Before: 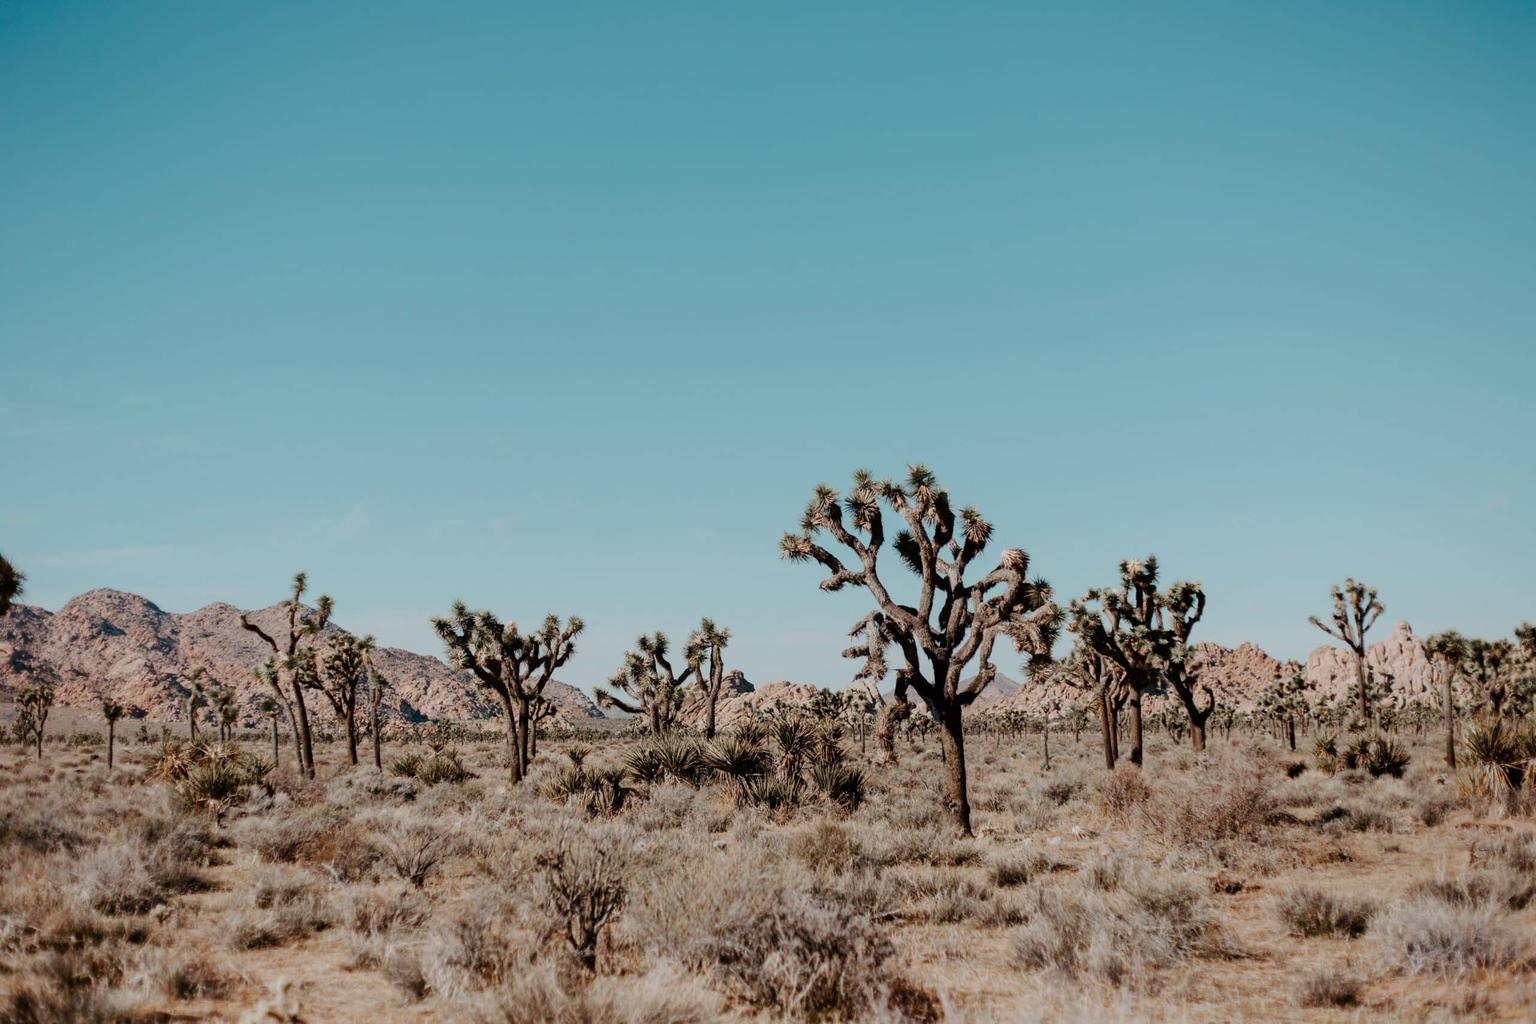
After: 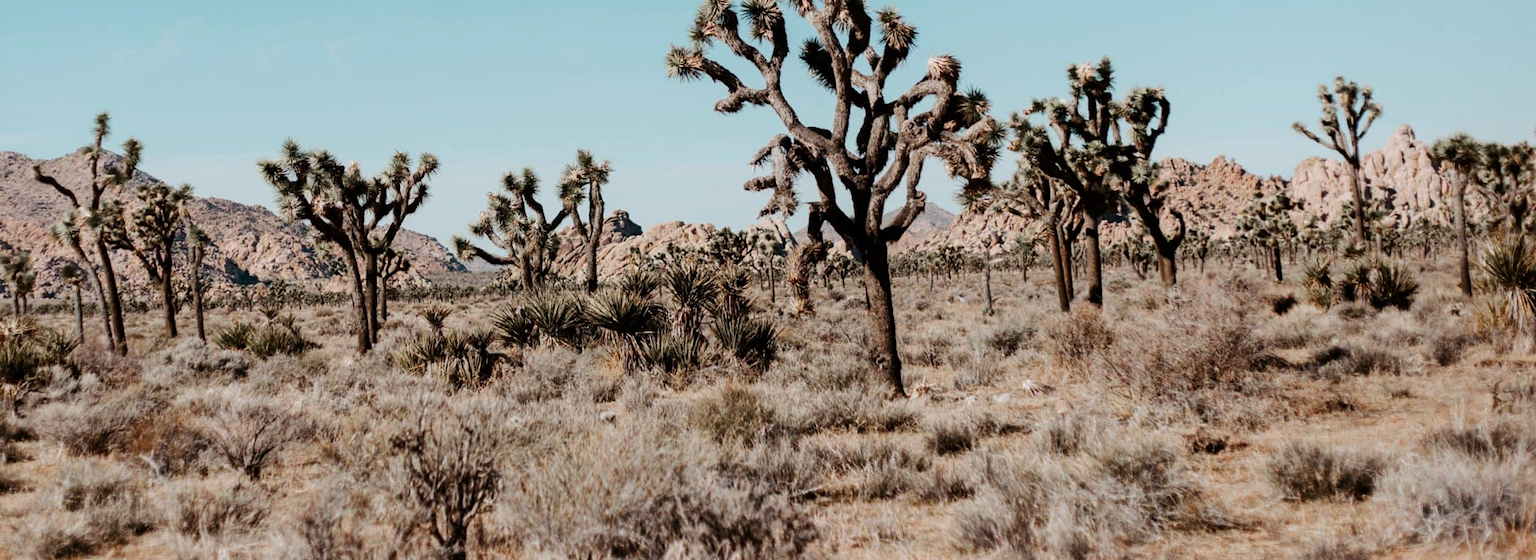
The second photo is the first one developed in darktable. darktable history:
tone equalizer: -8 EV -0.417 EV, -7 EV -0.389 EV, -6 EV -0.333 EV, -5 EV -0.222 EV, -3 EV 0.222 EV, -2 EV 0.333 EV, -1 EV 0.389 EV, +0 EV 0.417 EV, edges refinement/feathering 500, mask exposure compensation -1.57 EV, preserve details no
rotate and perspective: rotation -2°, crop left 0.022, crop right 0.978, crop top 0.049, crop bottom 0.951
crop and rotate: left 13.306%, top 48.129%, bottom 2.928%
